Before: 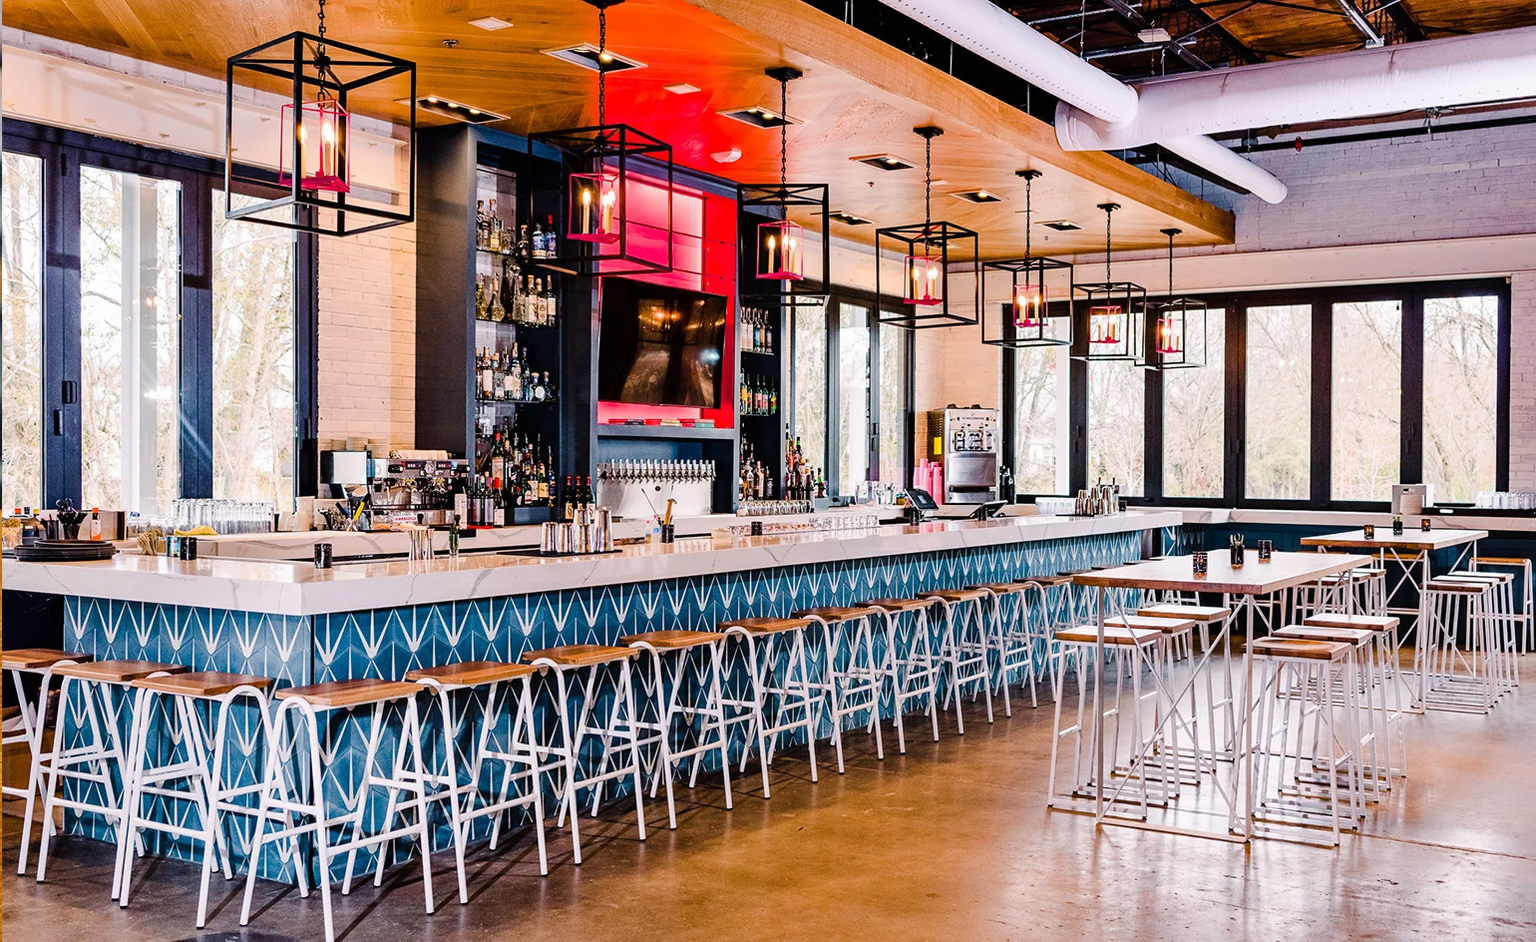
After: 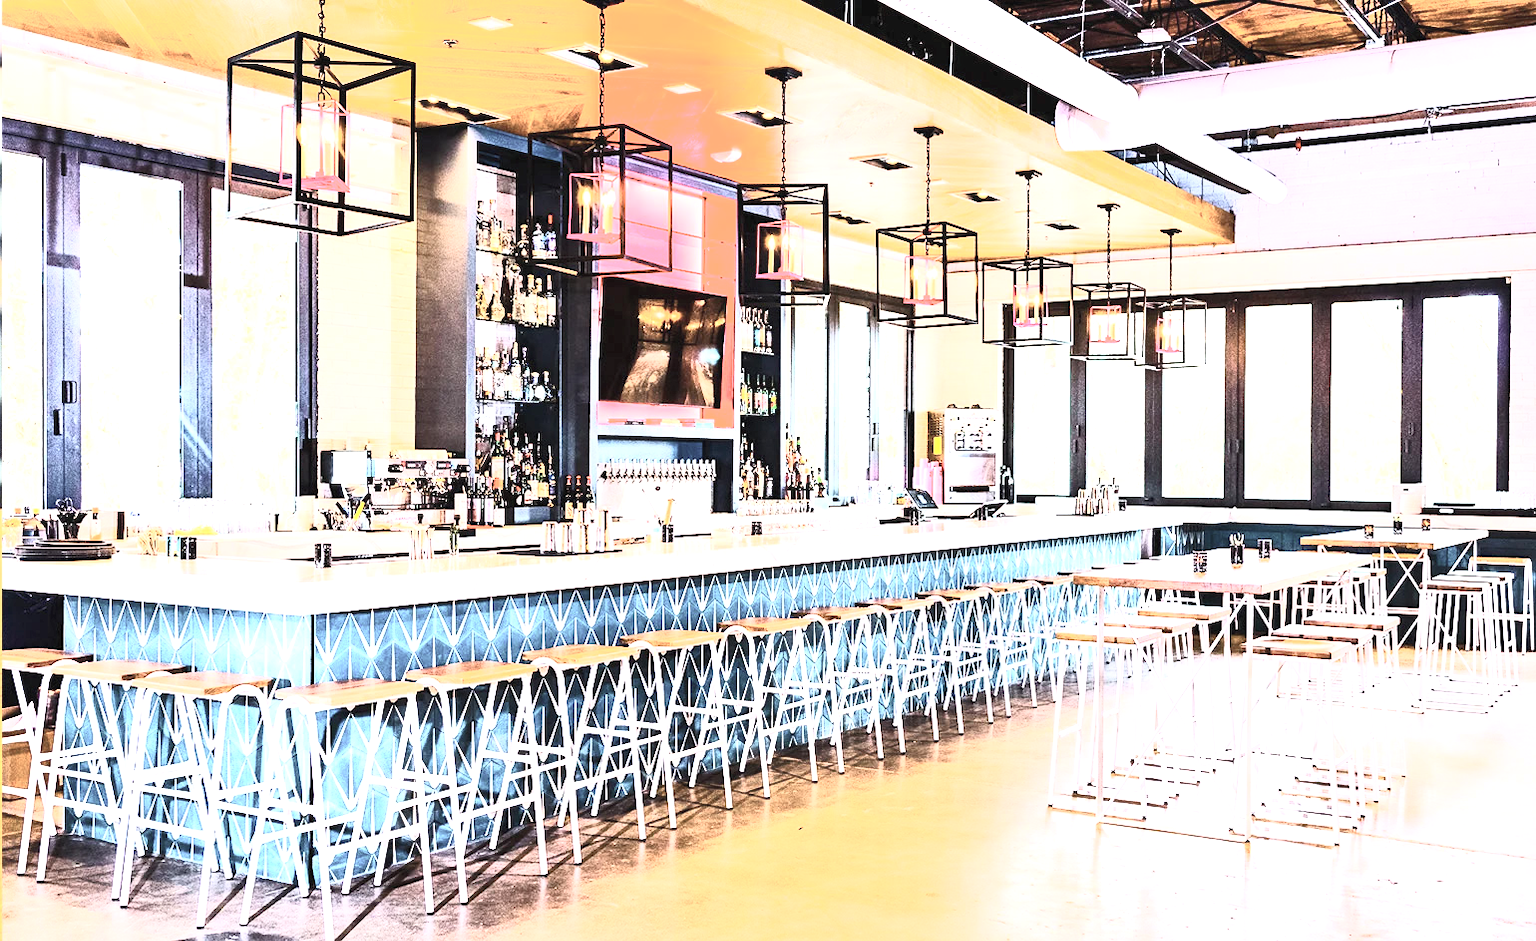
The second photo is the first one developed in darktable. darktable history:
exposure: black level correction 0, exposure 1.684 EV, compensate highlight preservation false
local contrast: mode bilateral grid, contrast 20, coarseness 49, detail 120%, midtone range 0.2
contrast brightness saturation: contrast 0.563, brightness 0.57, saturation -0.329
